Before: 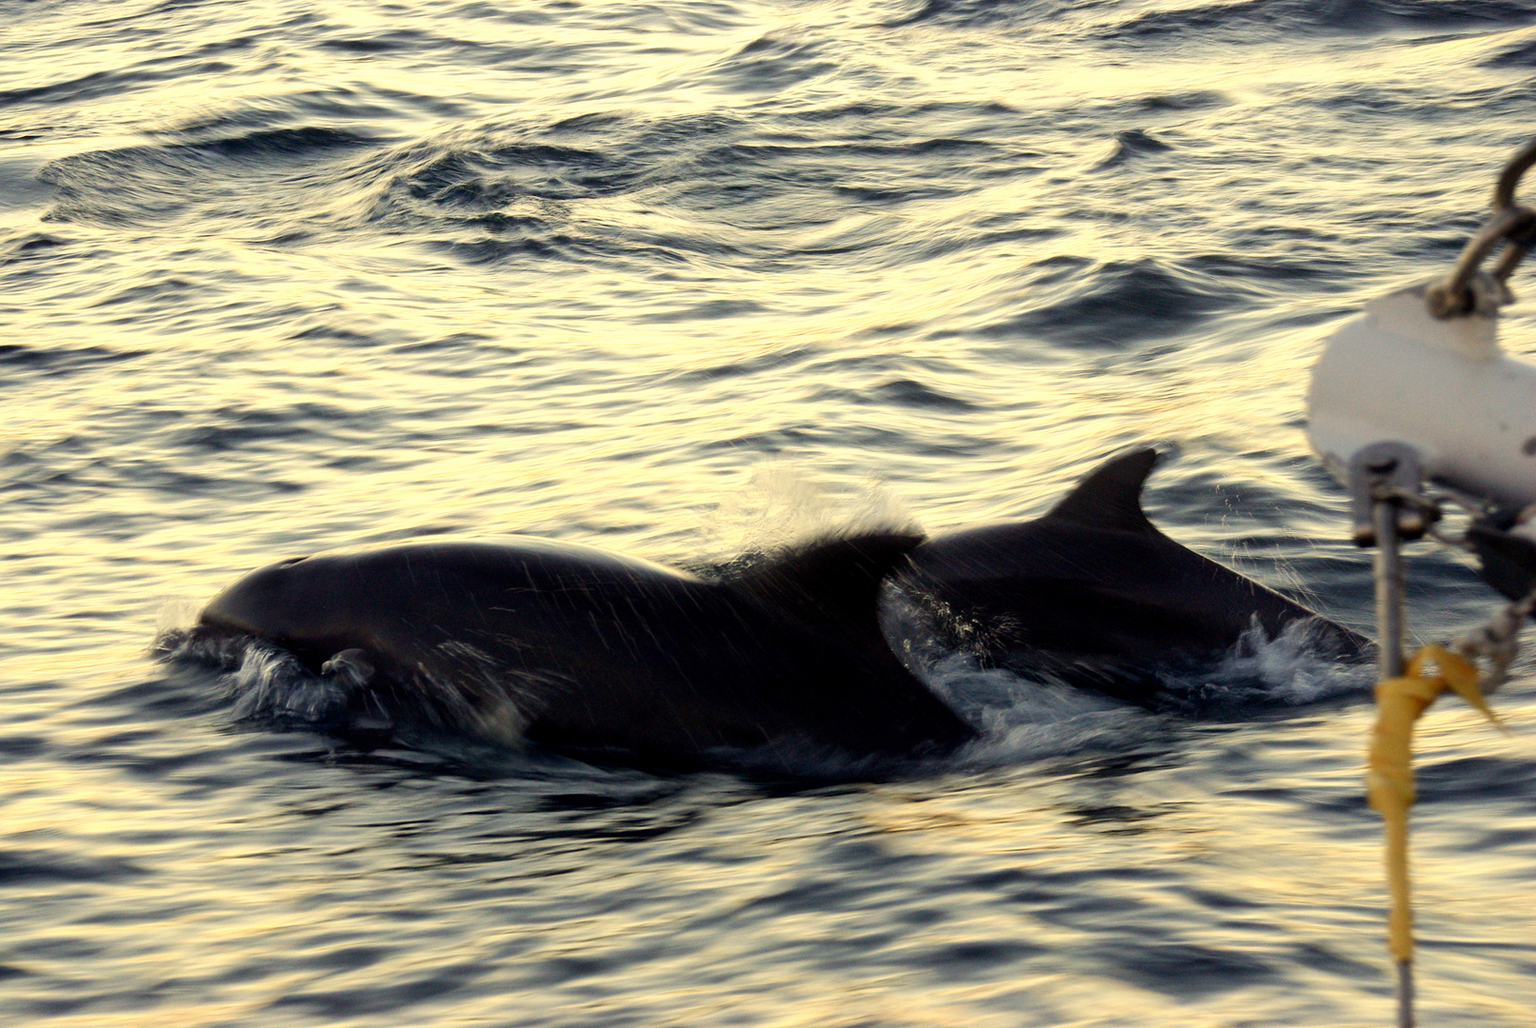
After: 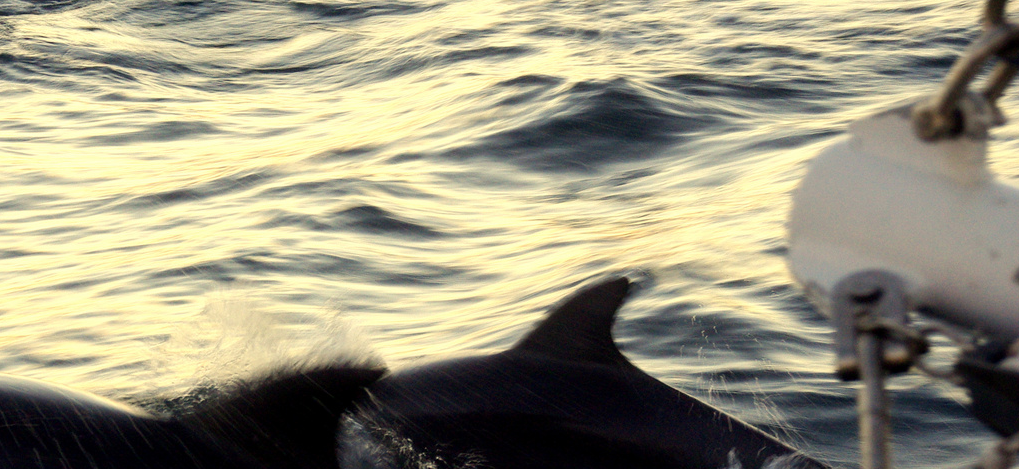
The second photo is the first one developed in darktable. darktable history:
crop: left 36.271%, top 18.048%, right 0.503%, bottom 38.478%
contrast brightness saturation: saturation -0.035
